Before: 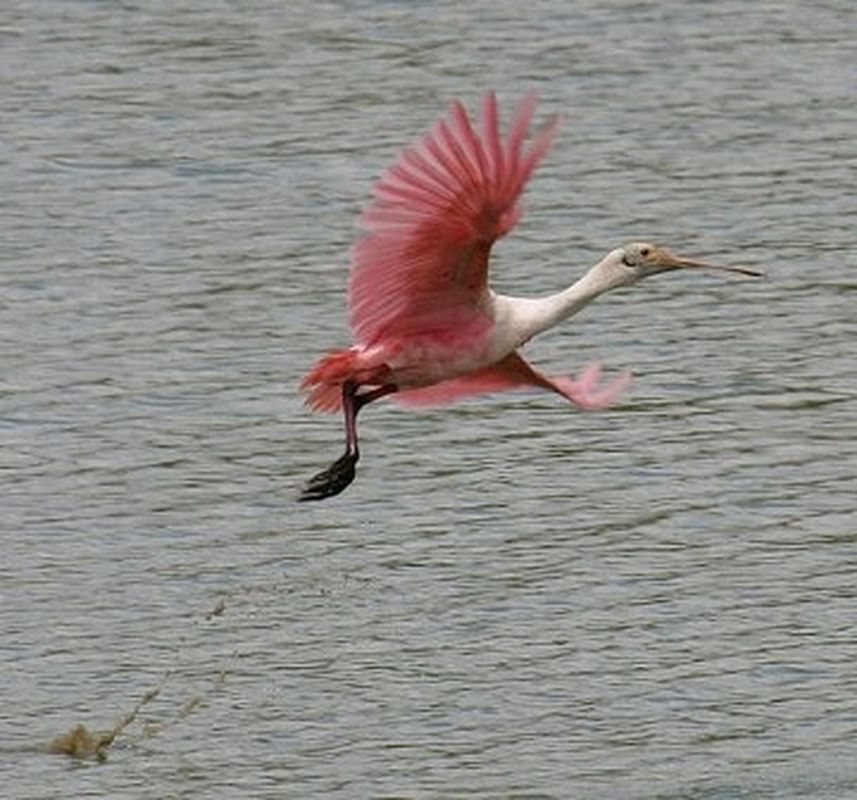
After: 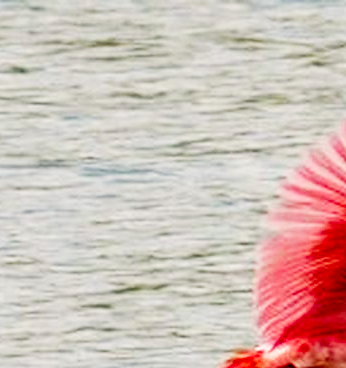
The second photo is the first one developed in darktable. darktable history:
crop and rotate: left 11.045%, top 0.073%, right 48.538%, bottom 53.906%
color balance rgb: highlights gain › chroma 2.063%, highlights gain › hue 73.26°, global offset › luminance -0.476%, perceptual saturation grading › global saturation 19.584%
contrast brightness saturation: contrast -0.115
exposure: black level correction 0.007, exposure 0.096 EV, compensate highlight preservation false
local contrast: detail 130%
base curve: curves: ch0 [(0, 0) (0.007, 0.004) (0.027, 0.03) (0.046, 0.07) (0.207, 0.54) (0.442, 0.872) (0.673, 0.972) (1, 1)], preserve colors none
